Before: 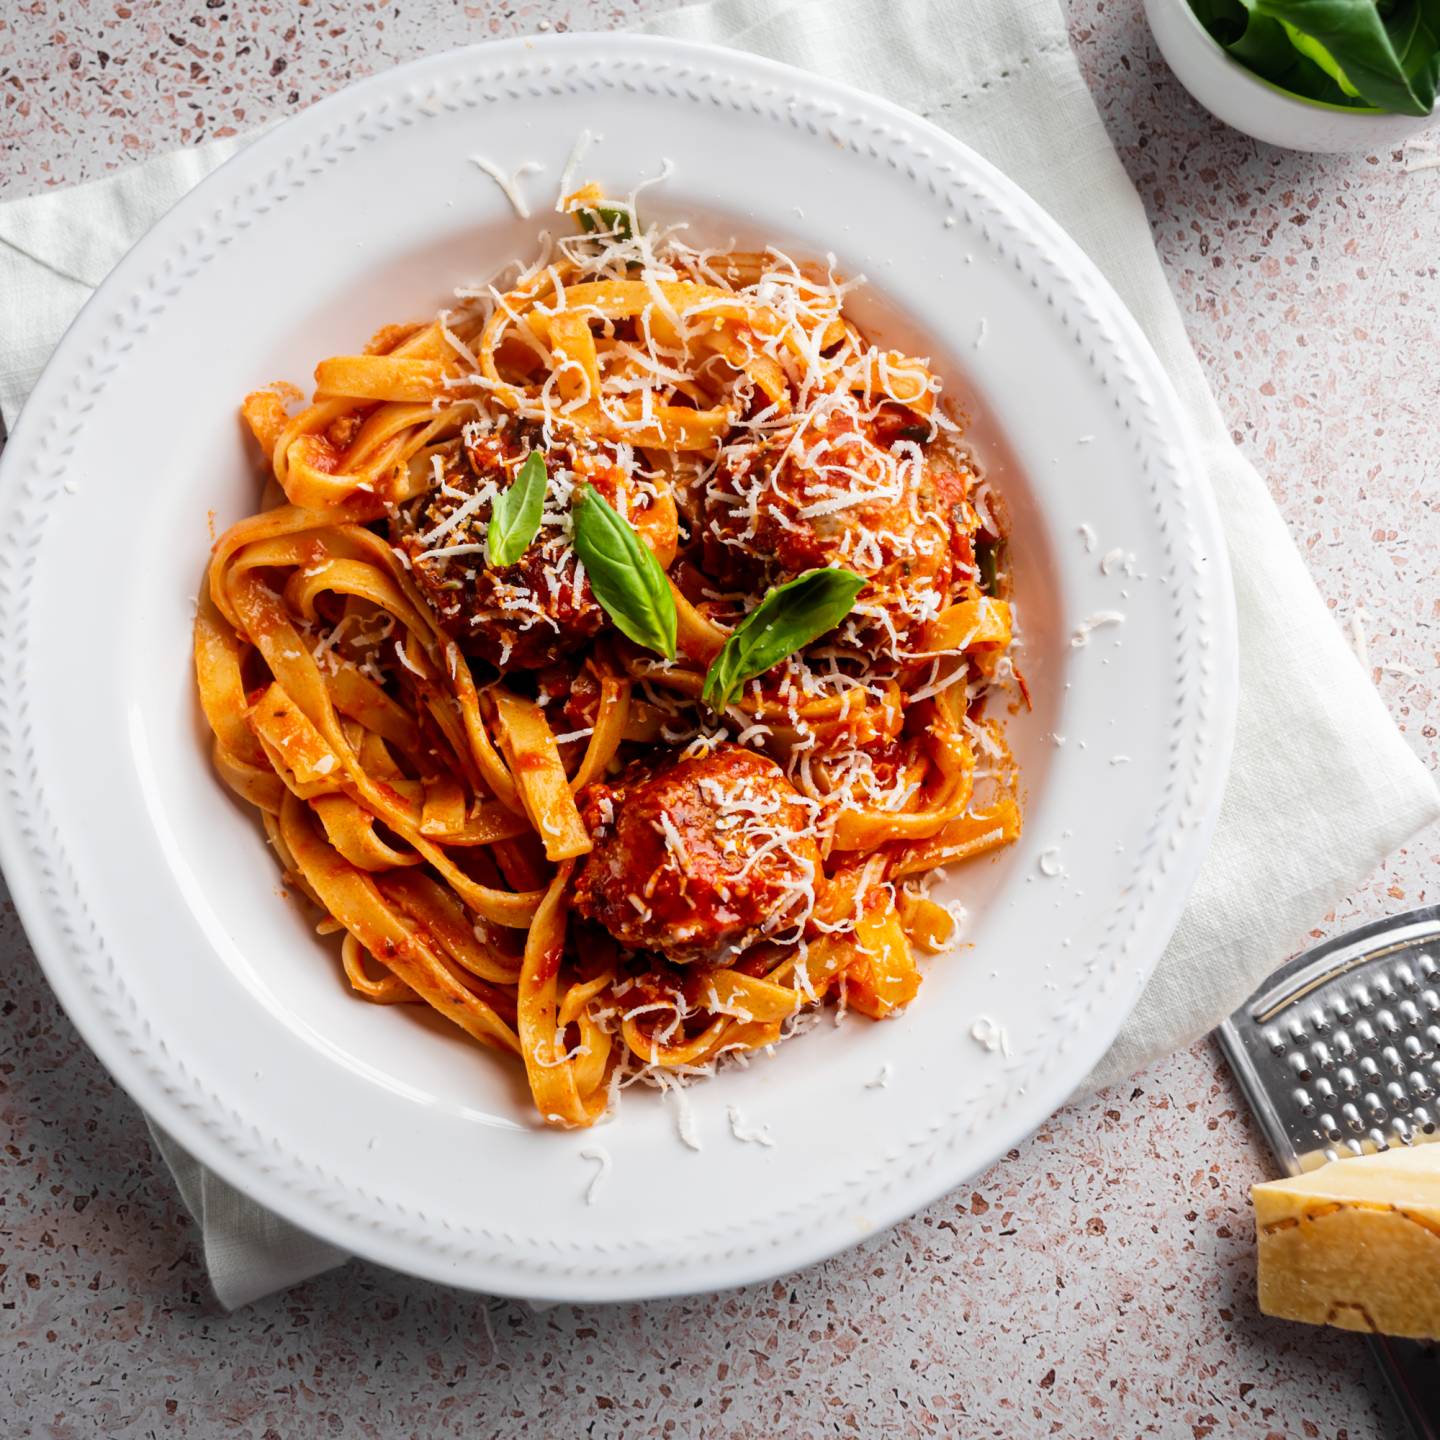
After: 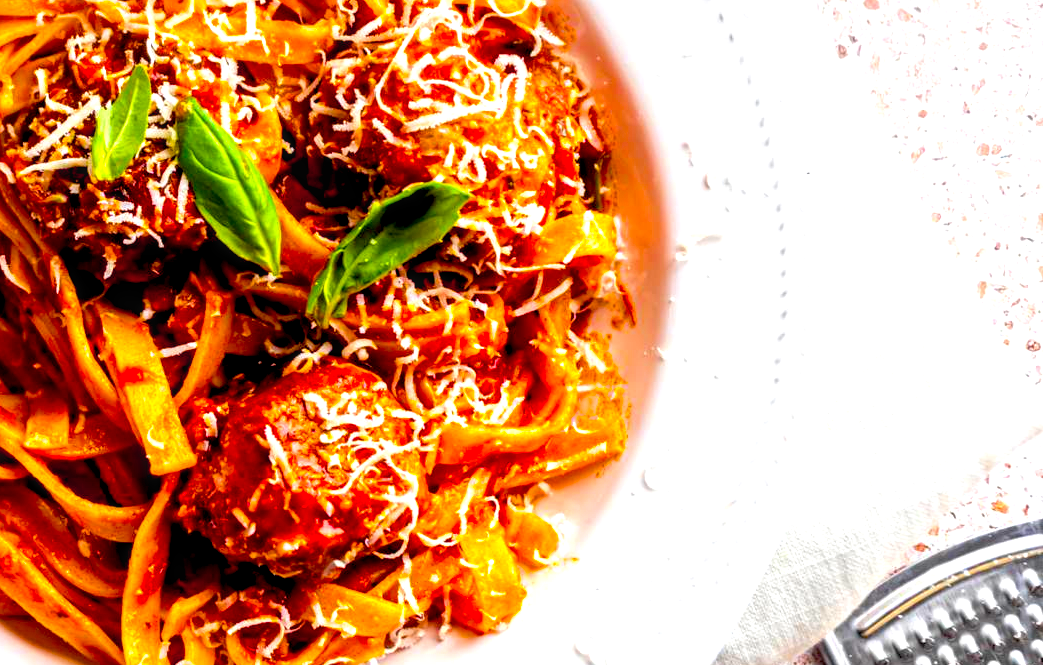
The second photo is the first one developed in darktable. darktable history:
crop and rotate: left 27.519%, top 26.85%, bottom 26.905%
exposure: black level correction 0.012, exposure 0.695 EV, compensate highlight preservation false
contrast brightness saturation: saturation 0.184
local contrast: detail 130%
color balance rgb: linear chroma grading › global chroma 25.474%, perceptual saturation grading › global saturation 18.11%
